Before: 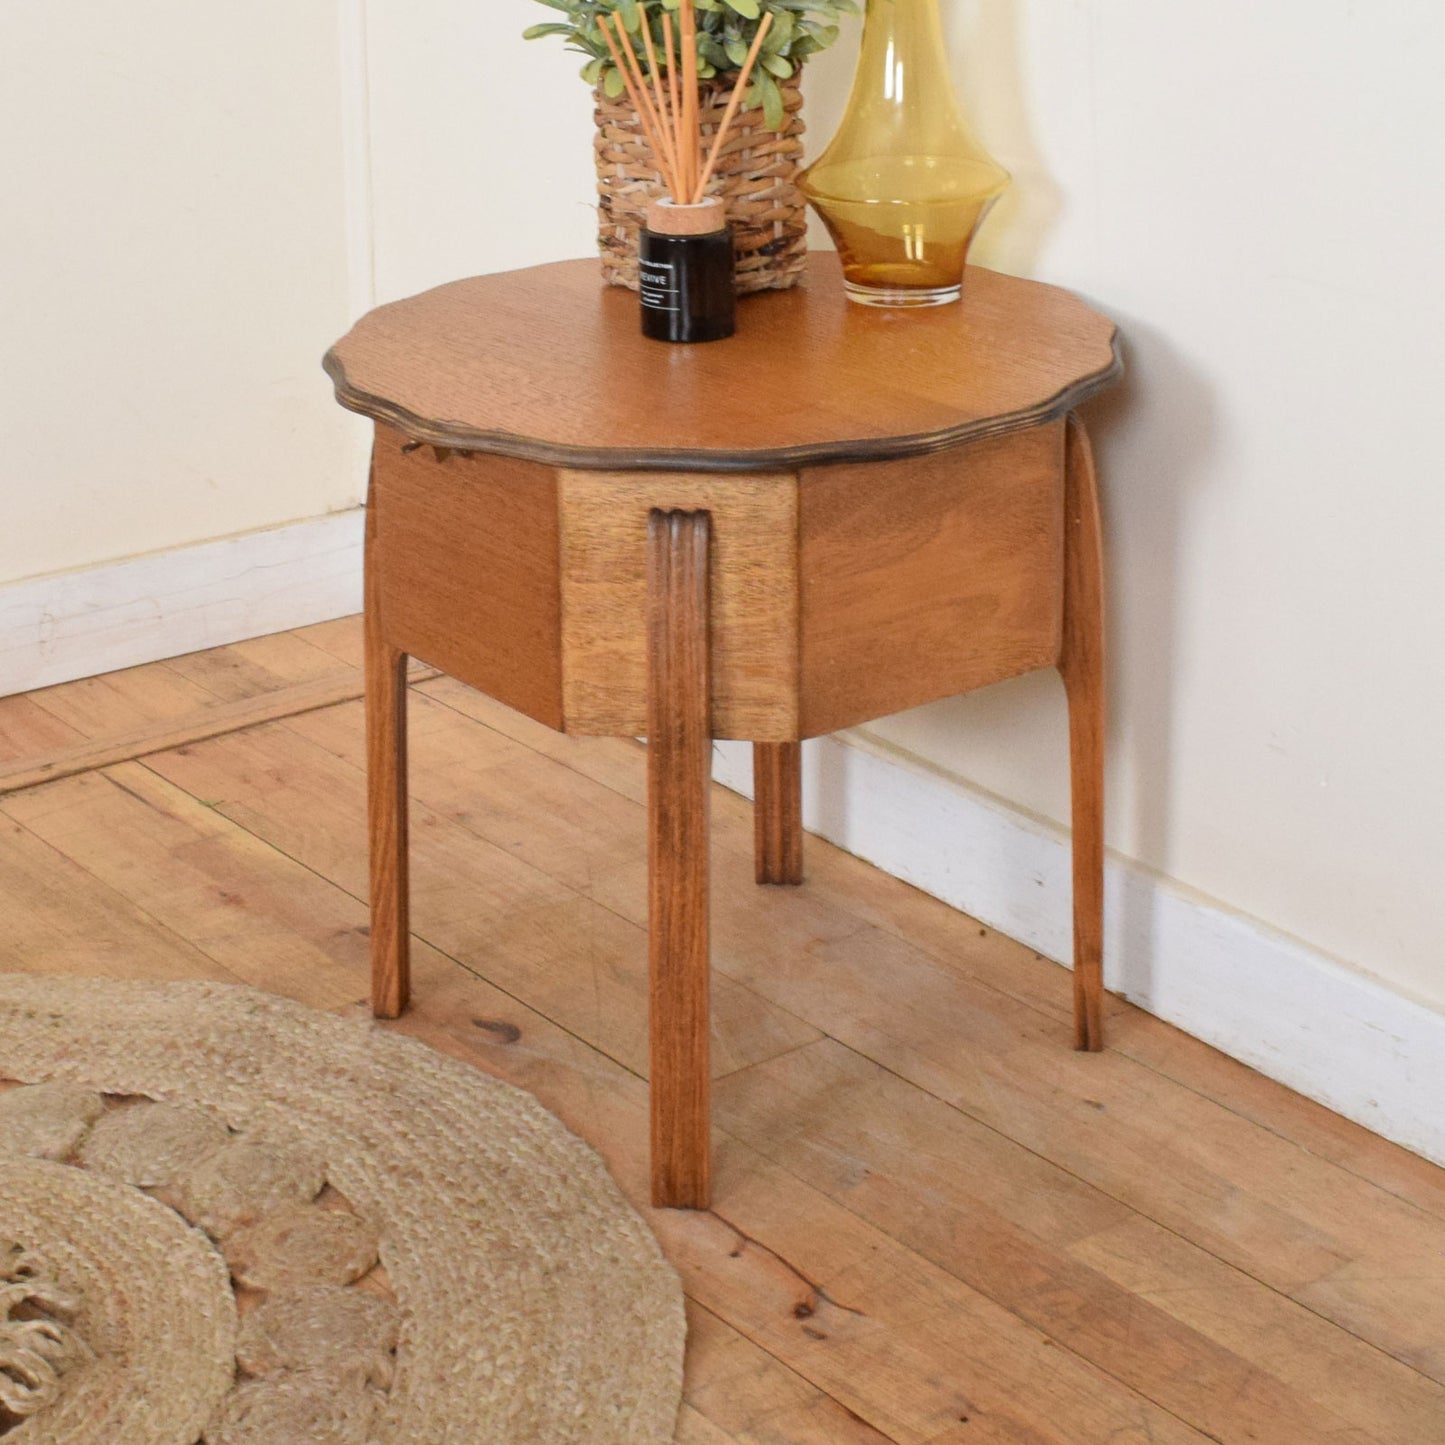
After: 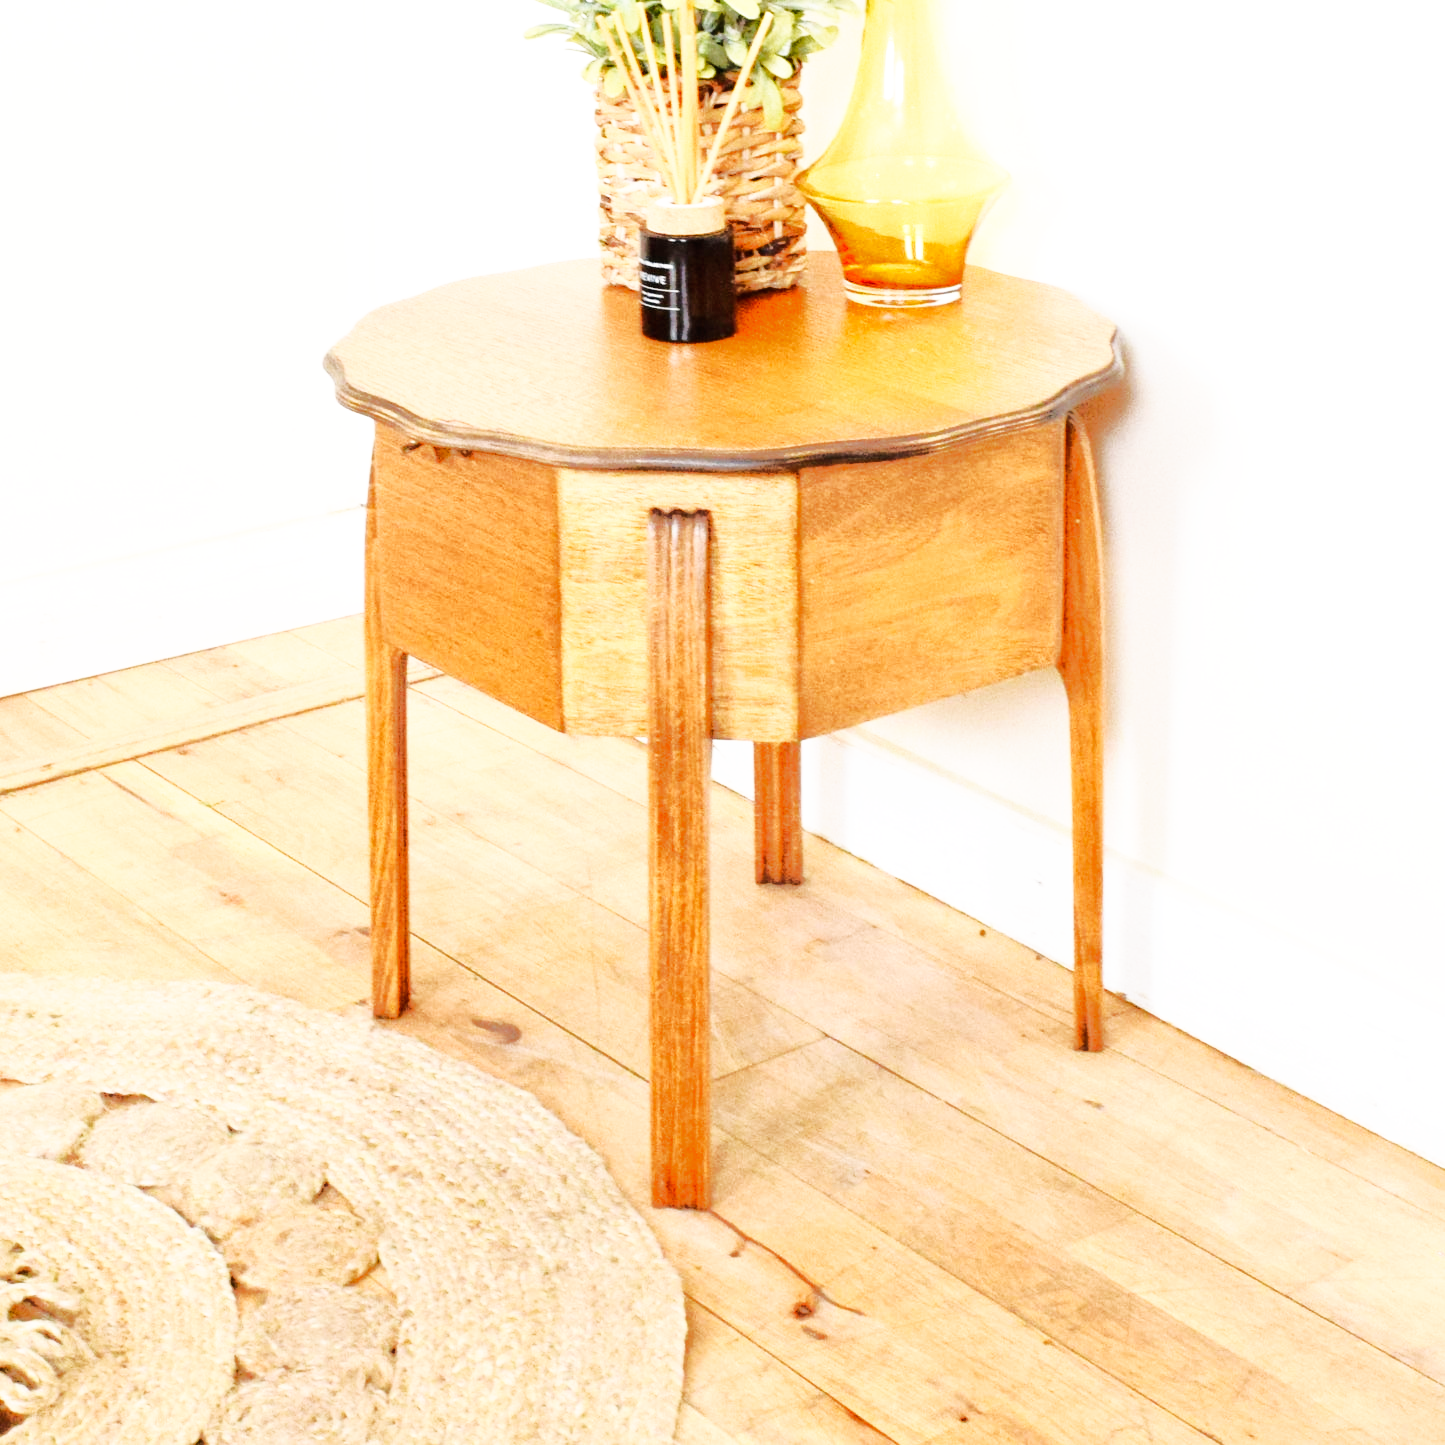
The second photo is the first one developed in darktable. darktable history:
tone curve: curves: ch0 [(0, 0) (0.003, 0.005) (0.011, 0.012) (0.025, 0.026) (0.044, 0.046) (0.069, 0.071) (0.1, 0.098) (0.136, 0.135) (0.177, 0.178) (0.224, 0.217) (0.277, 0.274) (0.335, 0.335) (0.399, 0.442) (0.468, 0.543) (0.543, 0.6) (0.623, 0.628) (0.709, 0.679) (0.801, 0.782) (0.898, 0.904) (1, 1)], color space Lab, linked channels, preserve colors none
base curve: curves: ch0 [(0, 0) (0.007, 0.004) (0.027, 0.03) (0.046, 0.07) (0.207, 0.54) (0.442, 0.872) (0.673, 0.972) (1, 1)], preserve colors none
exposure: black level correction 0.001, exposure 0.499 EV, compensate highlight preservation false
